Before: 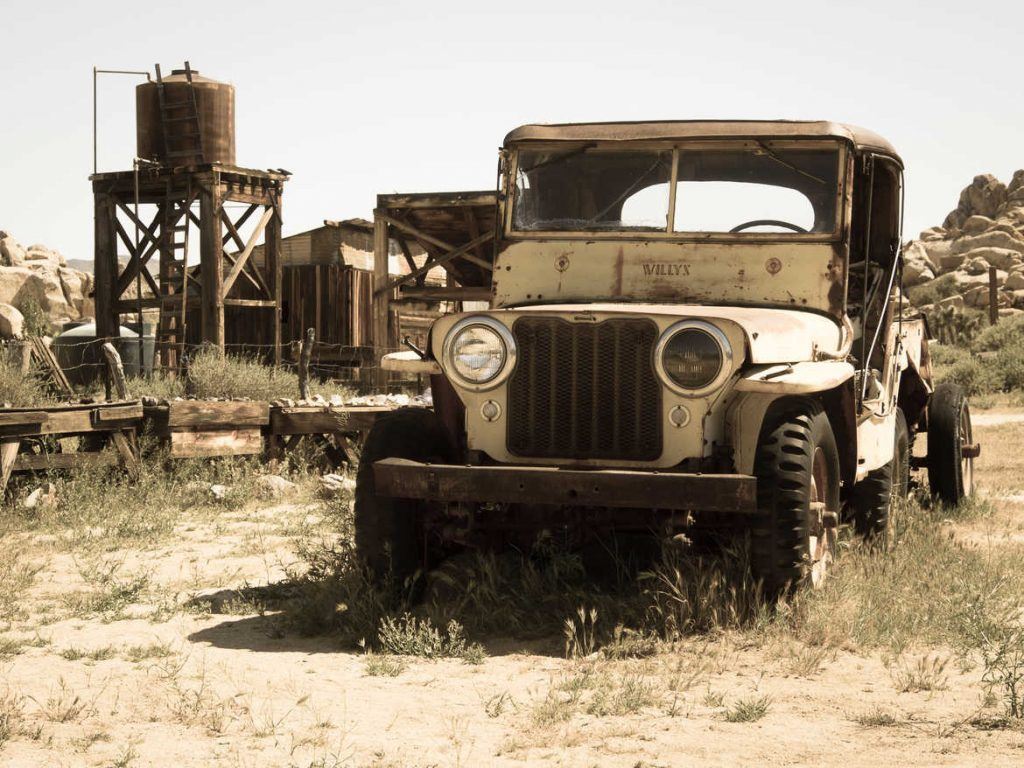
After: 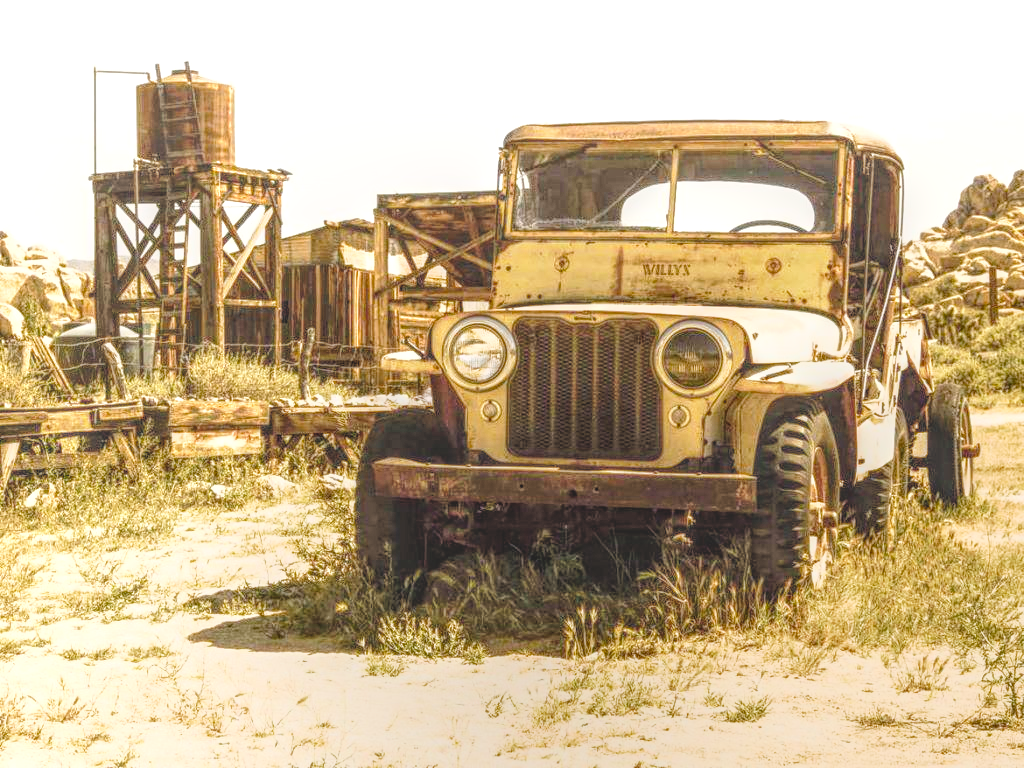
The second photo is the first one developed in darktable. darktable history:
exposure: exposure 1 EV, compensate highlight preservation false
color balance rgb: highlights gain › chroma 1.023%, highlights gain › hue 68.05°, perceptual saturation grading › global saturation 29.651%, global vibrance 20%
local contrast: highlights 20%, shadows 28%, detail 200%, midtone range 0.2
tone curve: curves: ch0 [(0, 0.021) (0.049, 0.044) (0.152, 0.14) (0.328, 0.377) (0.473, 0.543) (0.641, 0.705) (0.85, 0.894) (1, 0.969)]; ch1 [(0, 0) (0.302, 0.331) (0.433, 0.432) (0.472, 0.47) (0.502, 0.503) (0.527, 0.521) (0.564, 0.58) (0.614, 0.626) (0.677, 0.701) (0.859, 0.885) (1, 1)]; ch2 [(0, 0) (0.33, 0.301) (0.447, 0.44) (0.487, 0.496) (0.502, 0.516) (0.535, 0.563) (0.565, 0.593) (0.608, 0.638) (1, 1)], preserve colors none
